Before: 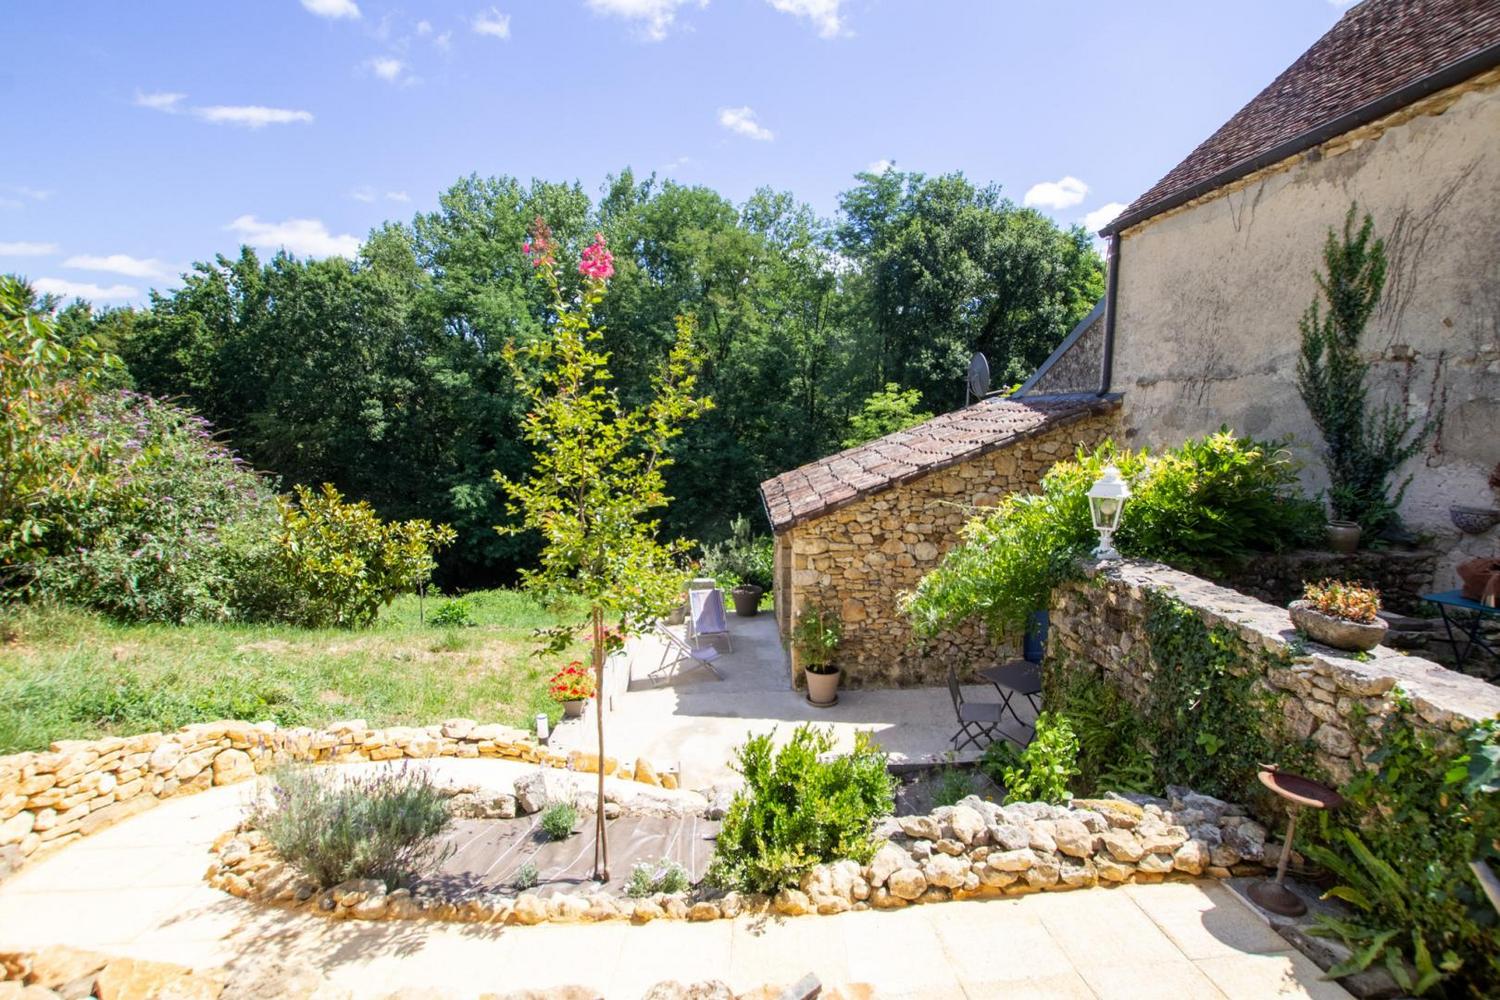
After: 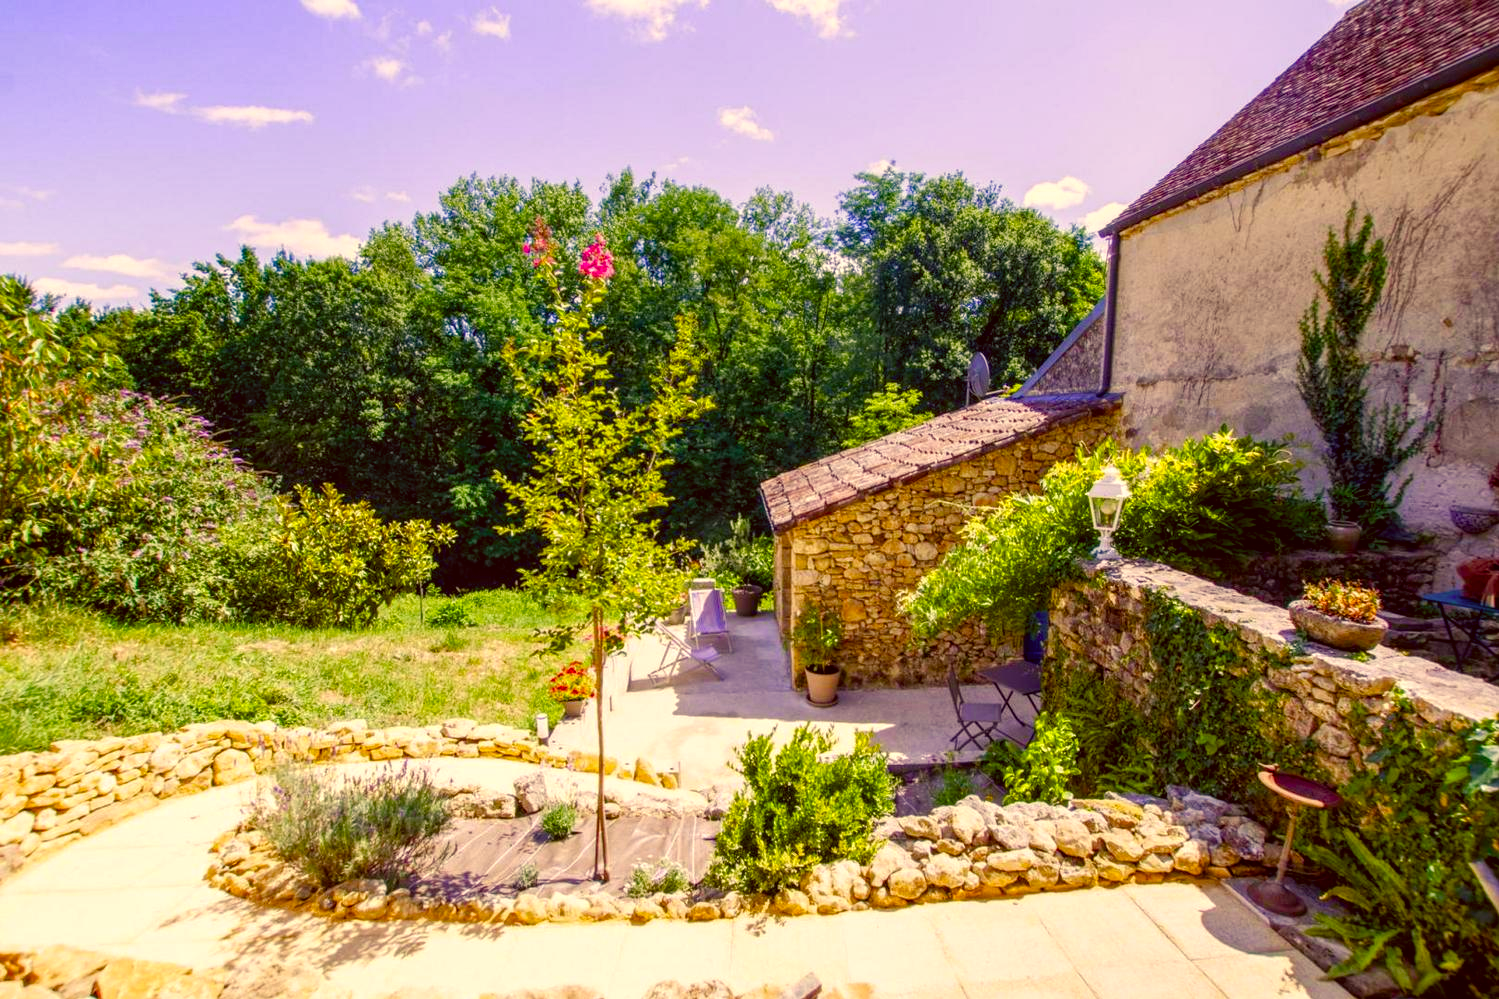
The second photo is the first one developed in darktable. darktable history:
white balance: red 0.926, green 1.003, blue 1.133
color balance rgb: perceptual saturation grading › global saturation 24.74%, perceptual saturation grading › highlights -51.22%, perceptual saturation grading › mid-tones 19.16%, perceptual saturation grading › shadows 60.98%, global vibrance 50%
color correction: highlights a* 10.12, highlights b* 39.04, shadows a* 14.62, shadows b* 3.37
local contrast: on, module defaults
